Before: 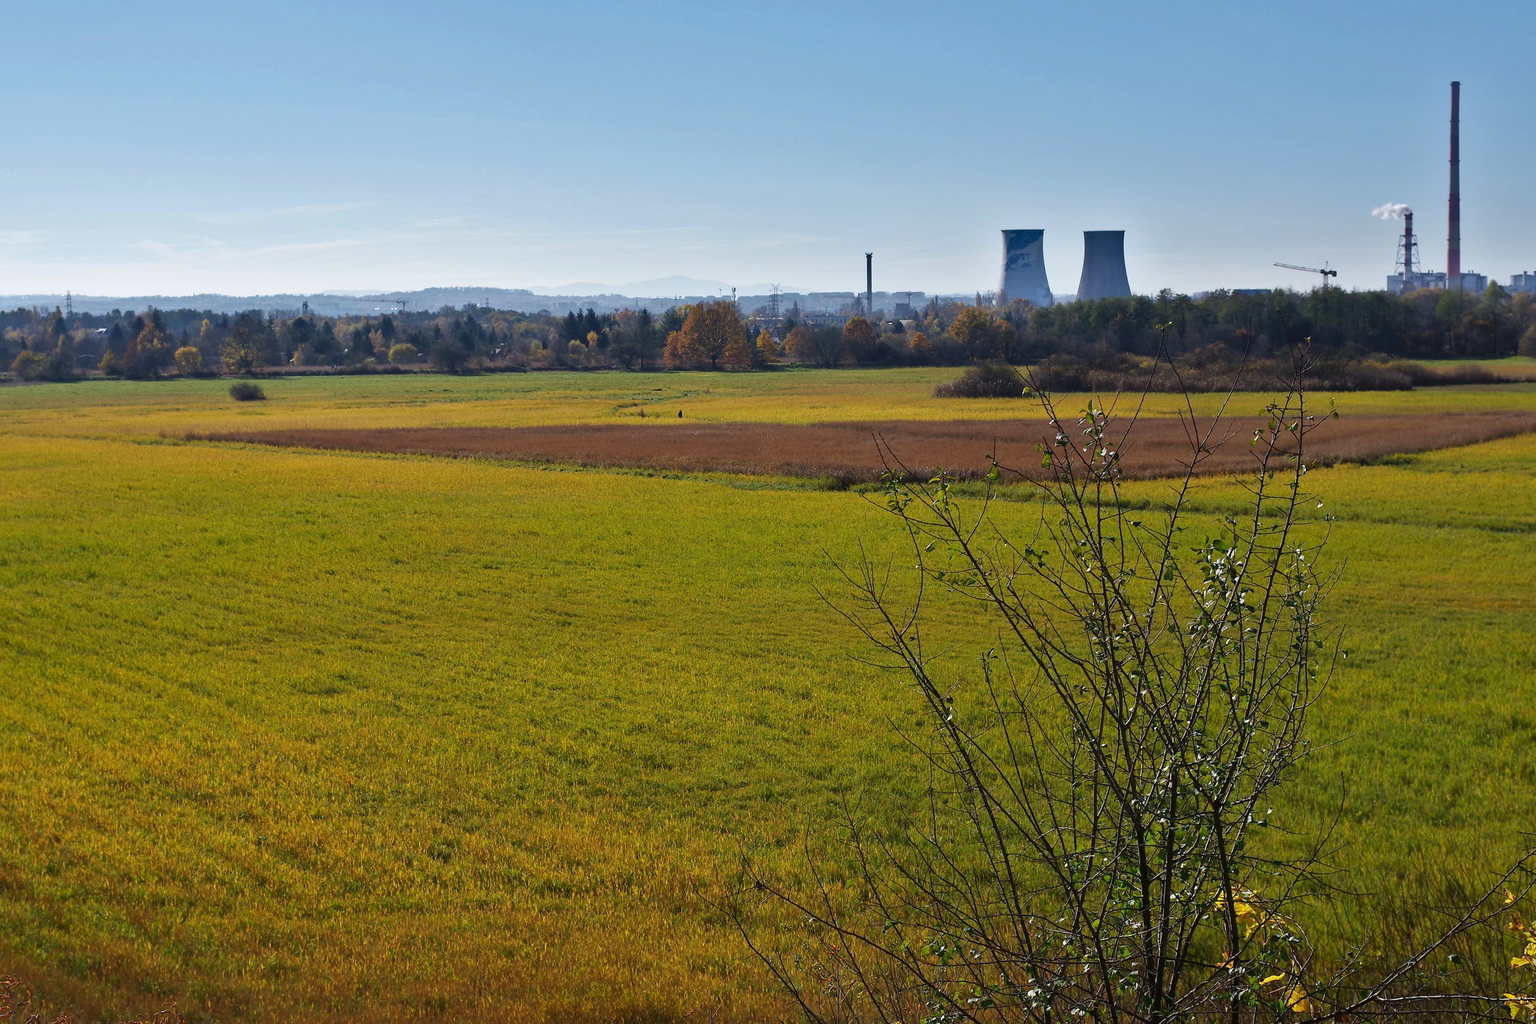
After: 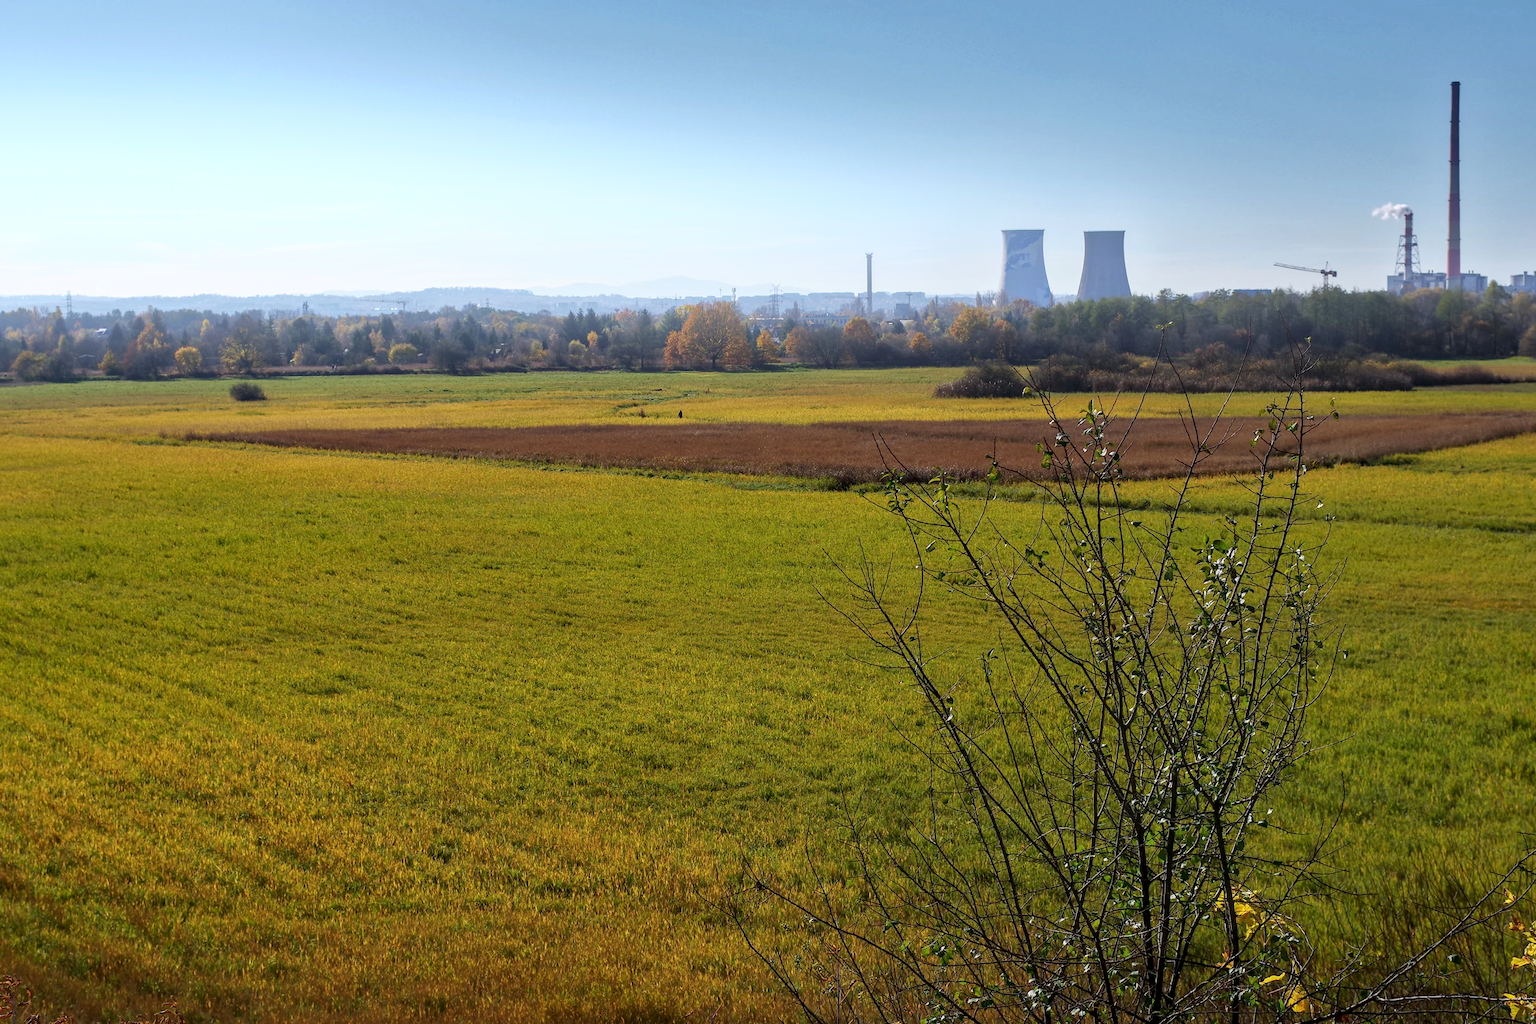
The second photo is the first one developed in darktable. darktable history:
bloom: on, module defaults
local contrast: detail 130%
